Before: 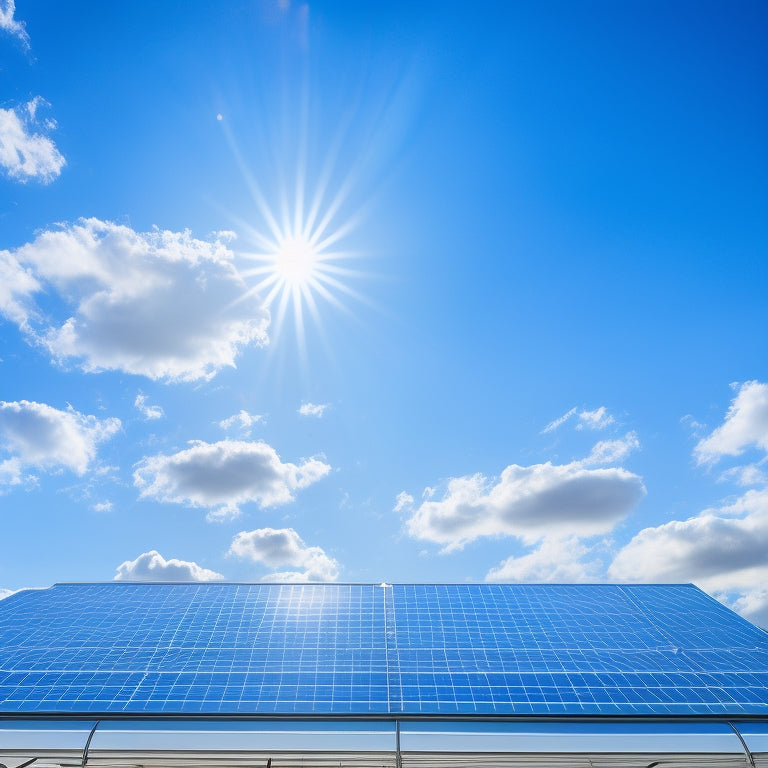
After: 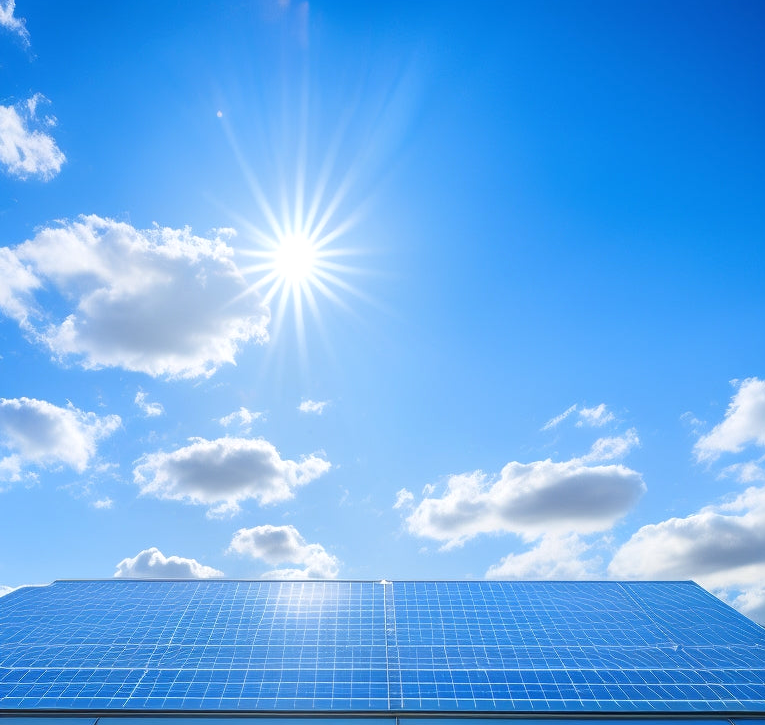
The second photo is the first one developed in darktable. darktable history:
crop: top 0.448%, right 0.264%, bottom 5.045%
exposure: exposure 0.127 EV, compensate highlight preservation false
